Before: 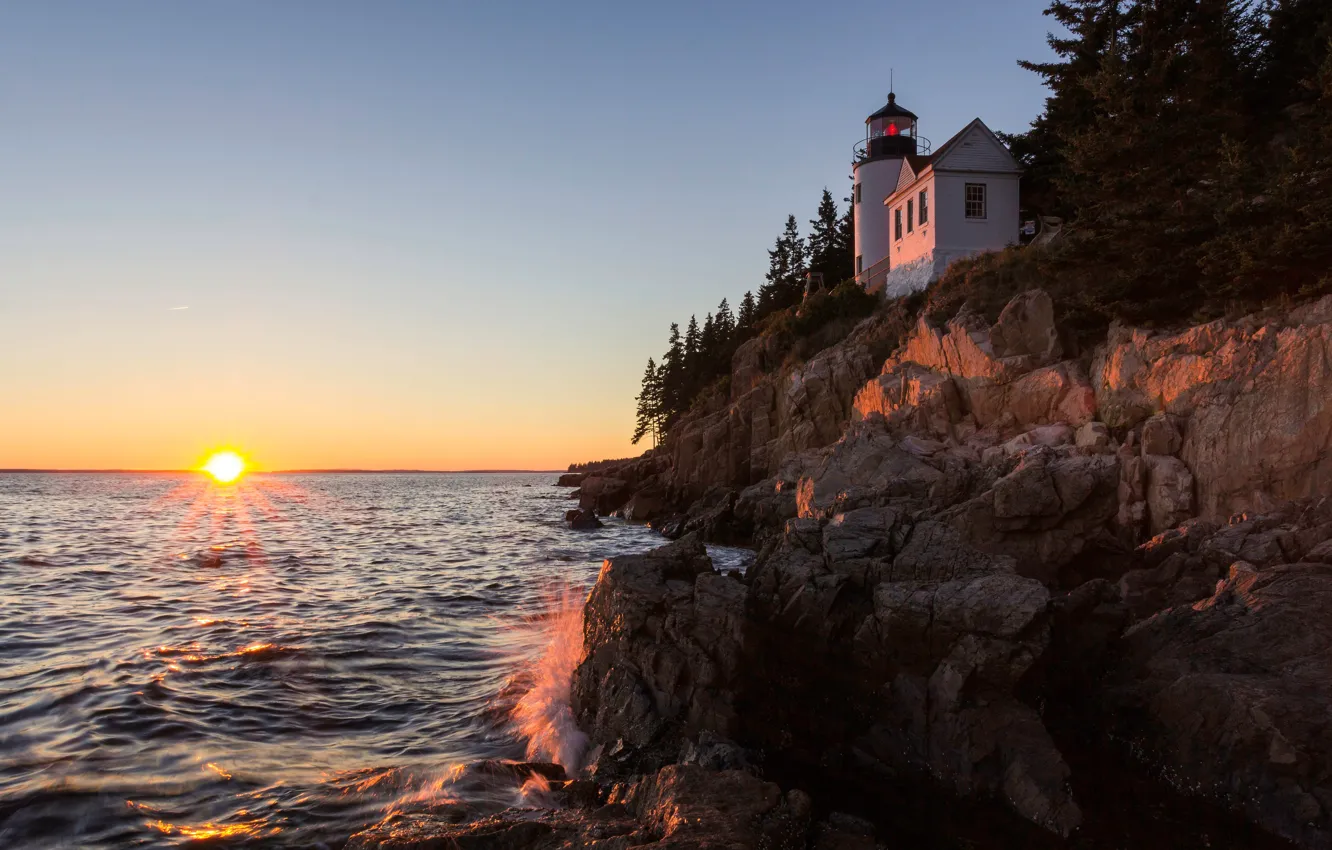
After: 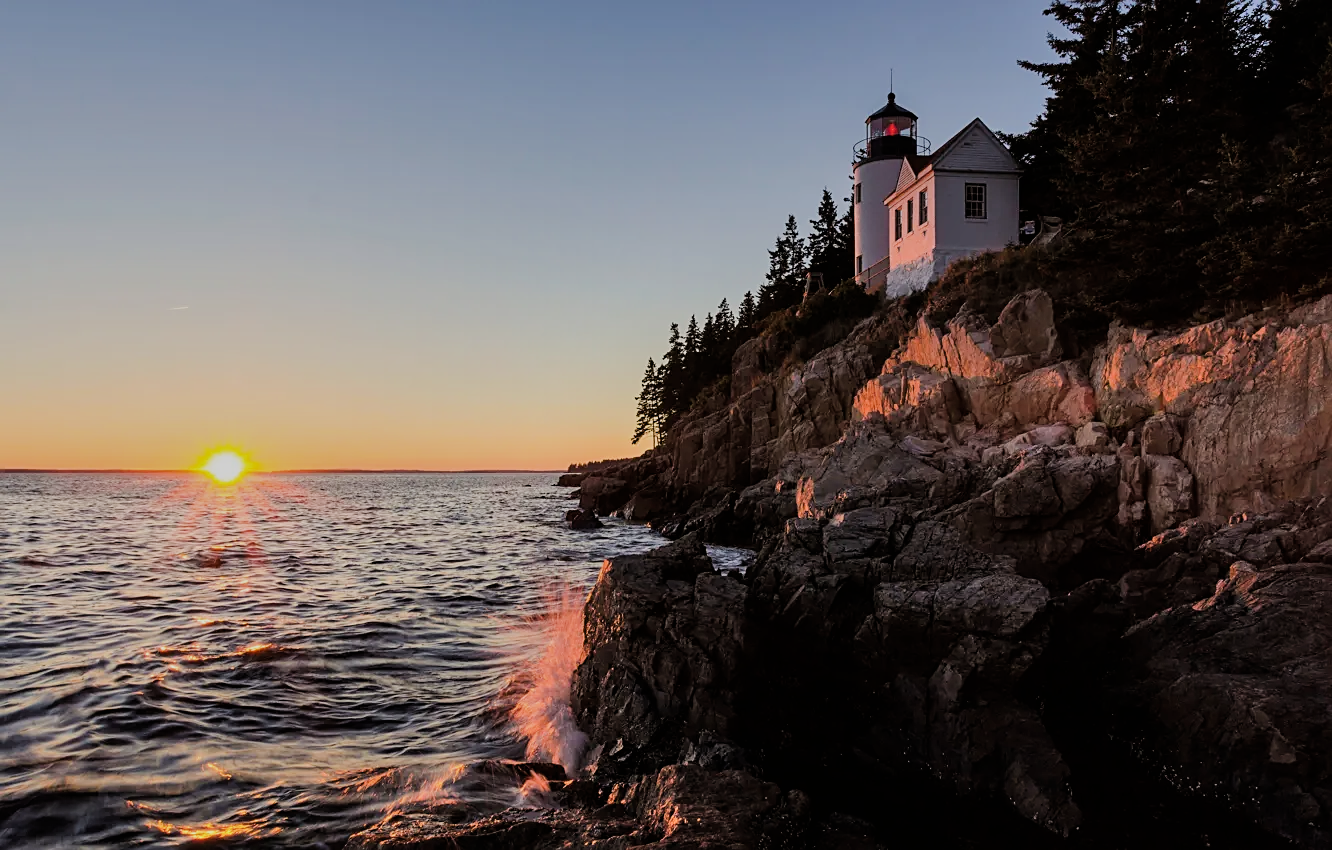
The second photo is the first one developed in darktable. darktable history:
filmic rgb: black relative exposure -7.65 EV, white relative exposure 4.56 EV, hardness 3.61
sharpen: on, module defaults
shadows and highlights: shadows 32.83, highlights -47.7, soften with gaussian
